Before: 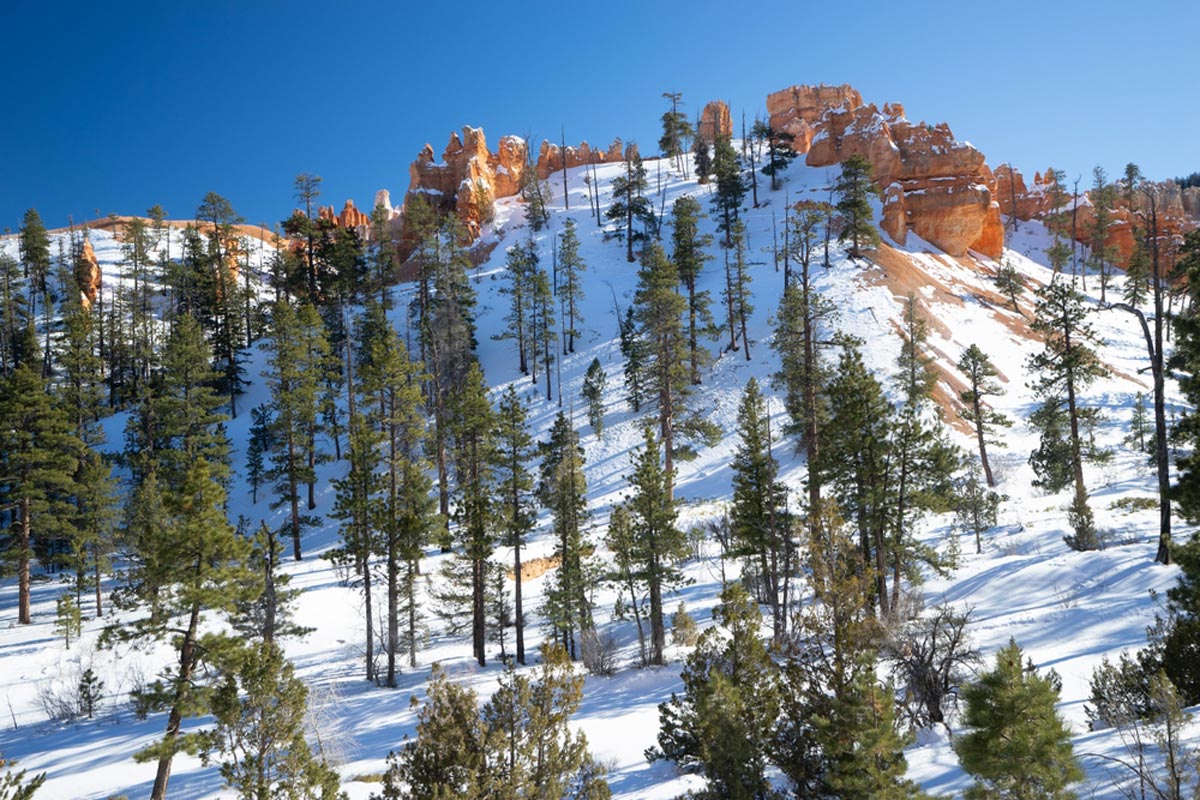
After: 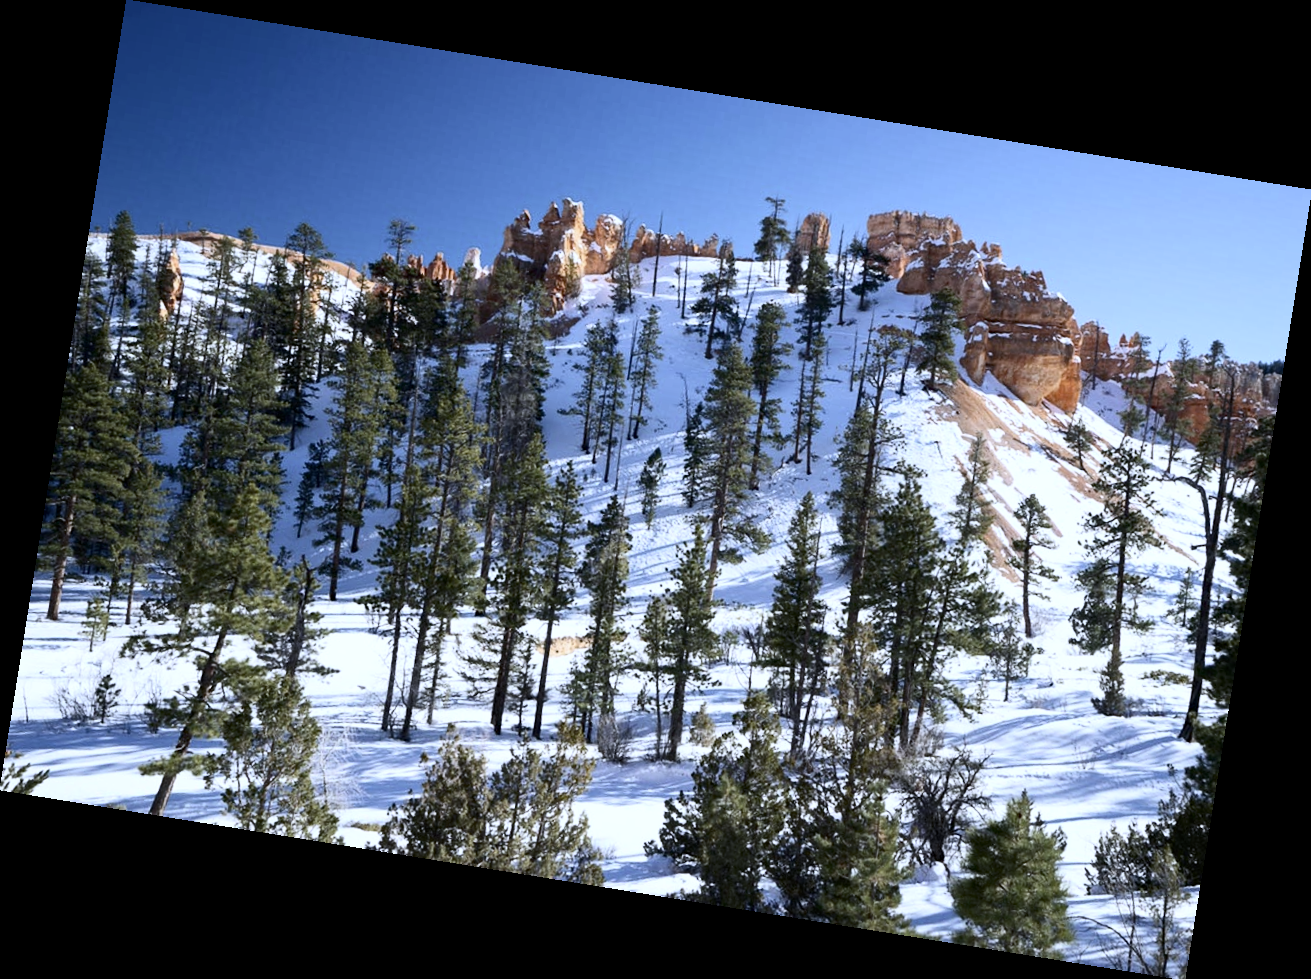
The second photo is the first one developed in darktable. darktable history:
contrast brightness saturation: contrast 0.25, saturation -0.31
haze removal: compatibility mode true, adaptive false
rotate and perspective: rotation 9.12°, automatic cropping off
white balance: red 0.948, green 1.02, blue 1.176
